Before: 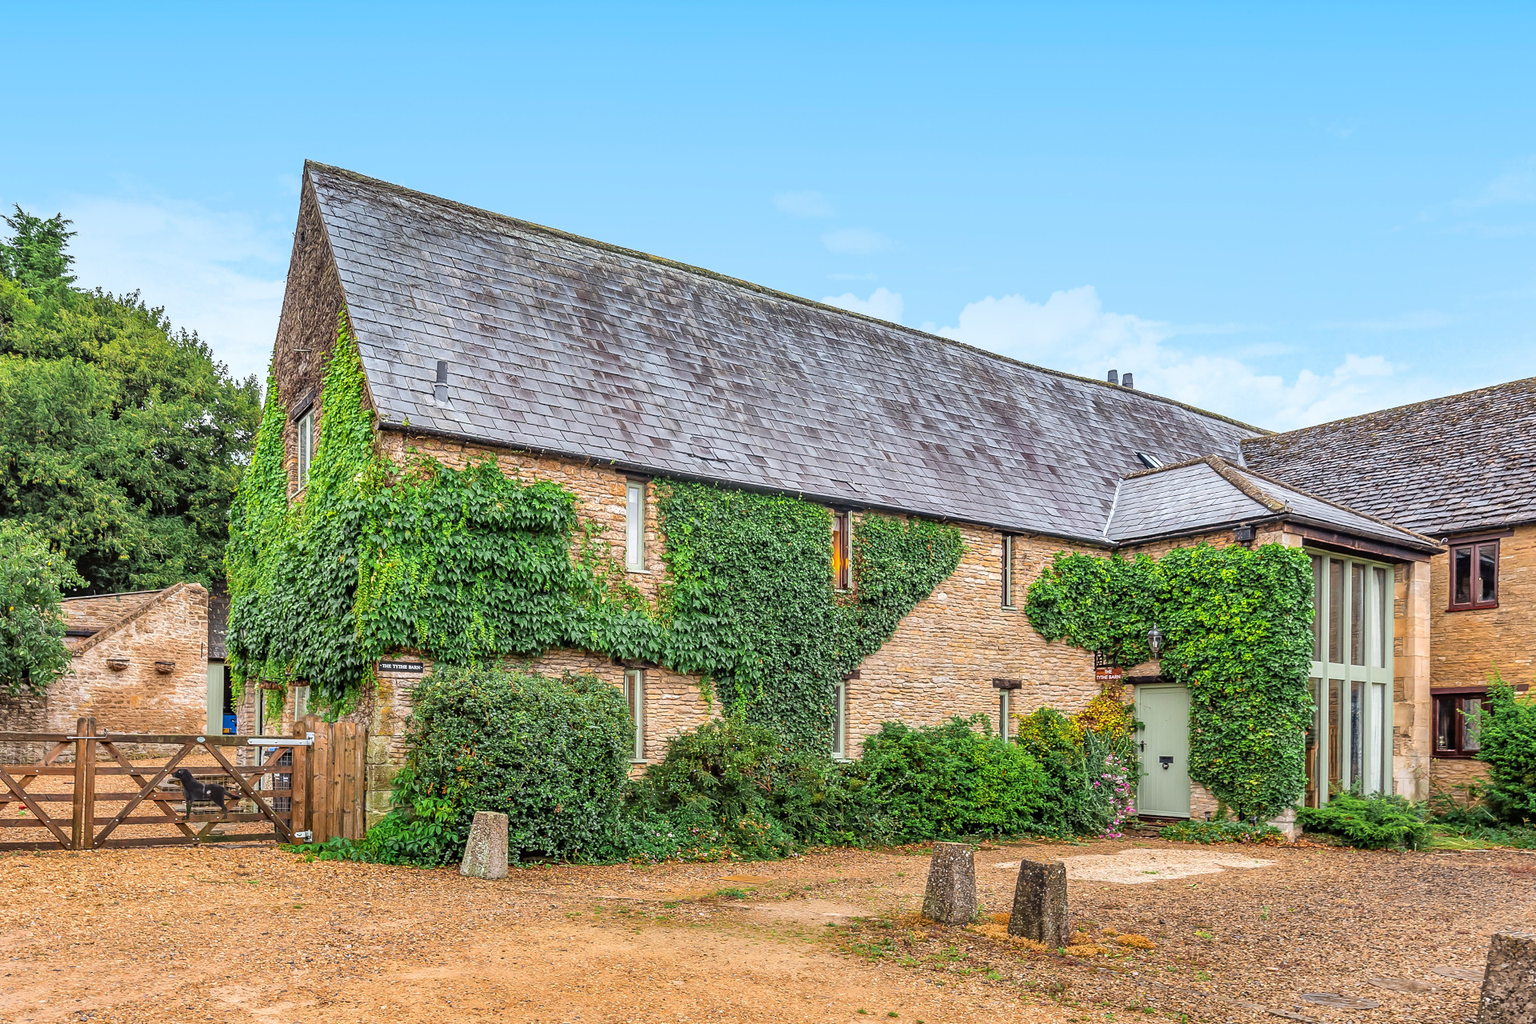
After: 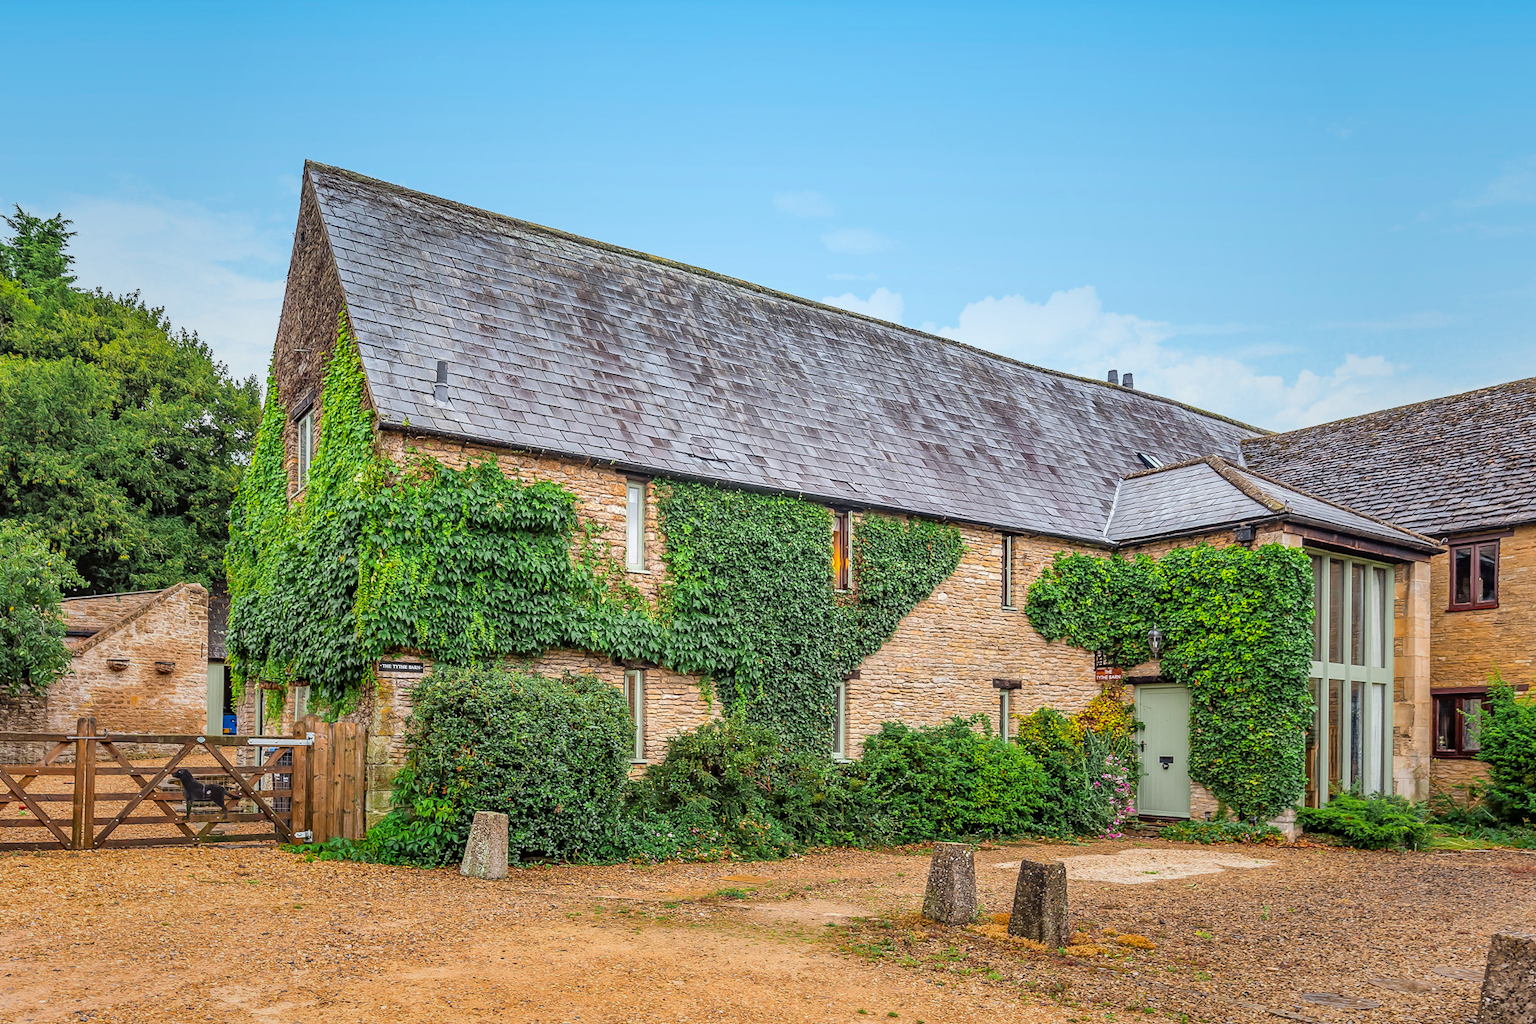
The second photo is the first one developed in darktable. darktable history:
vignetting: fall-off start 16%, fall-off radius 101.27%, brightness -0.24, saturation 0.132, width/height ratio 0.723
tone equalizer: -8 EV -0.587 EV
